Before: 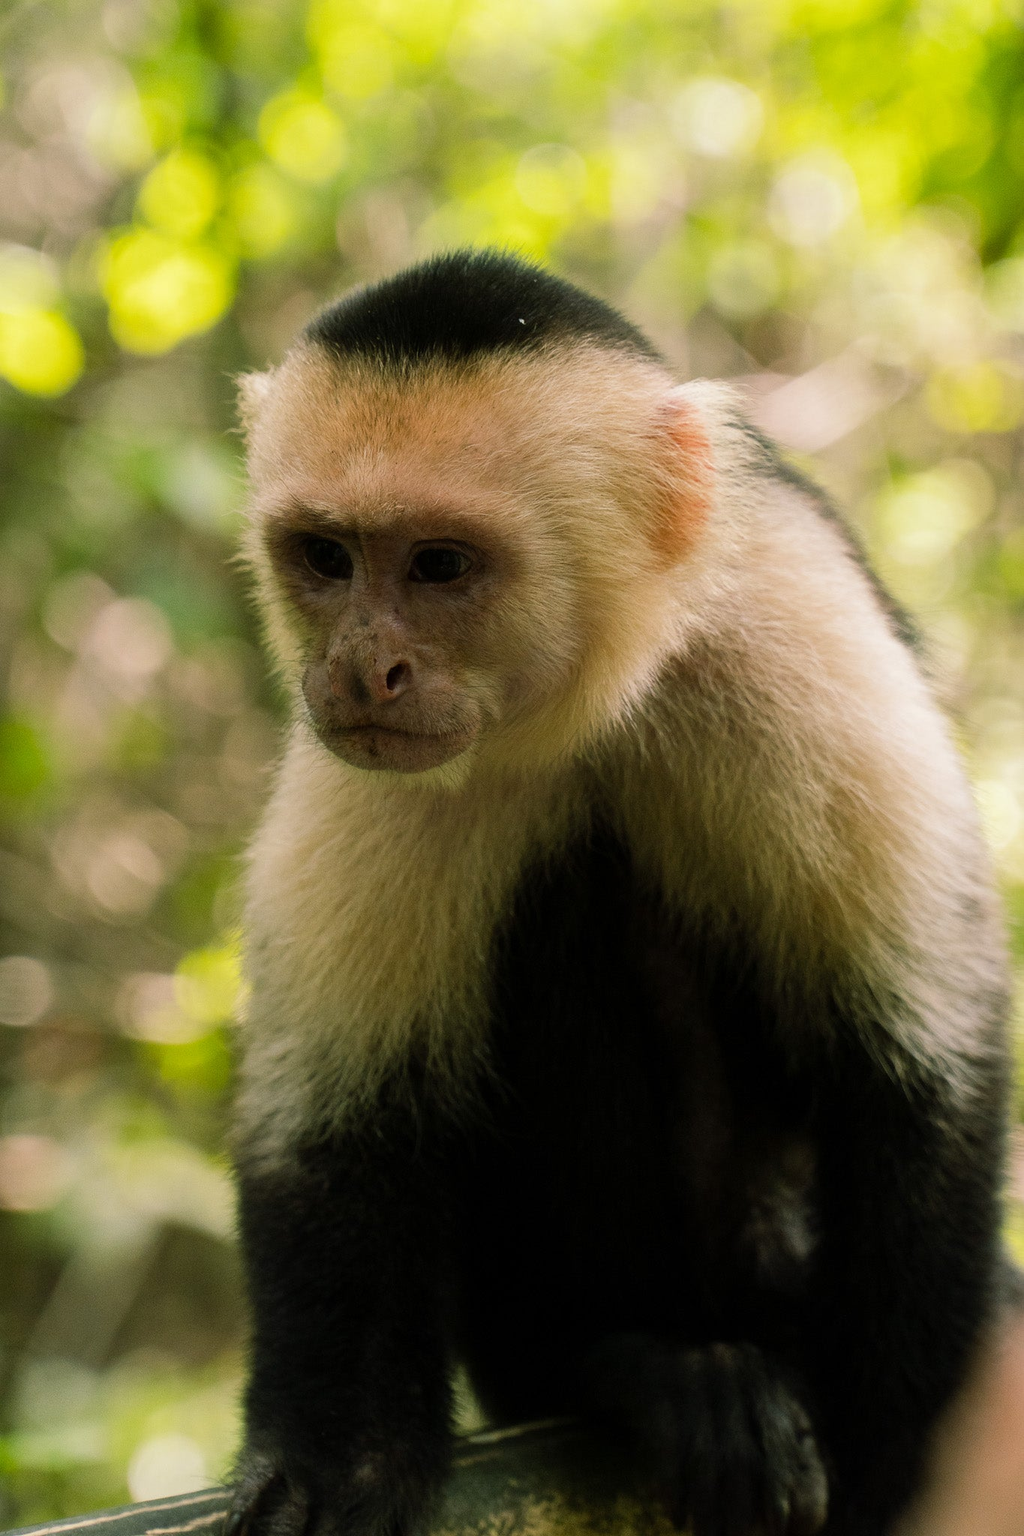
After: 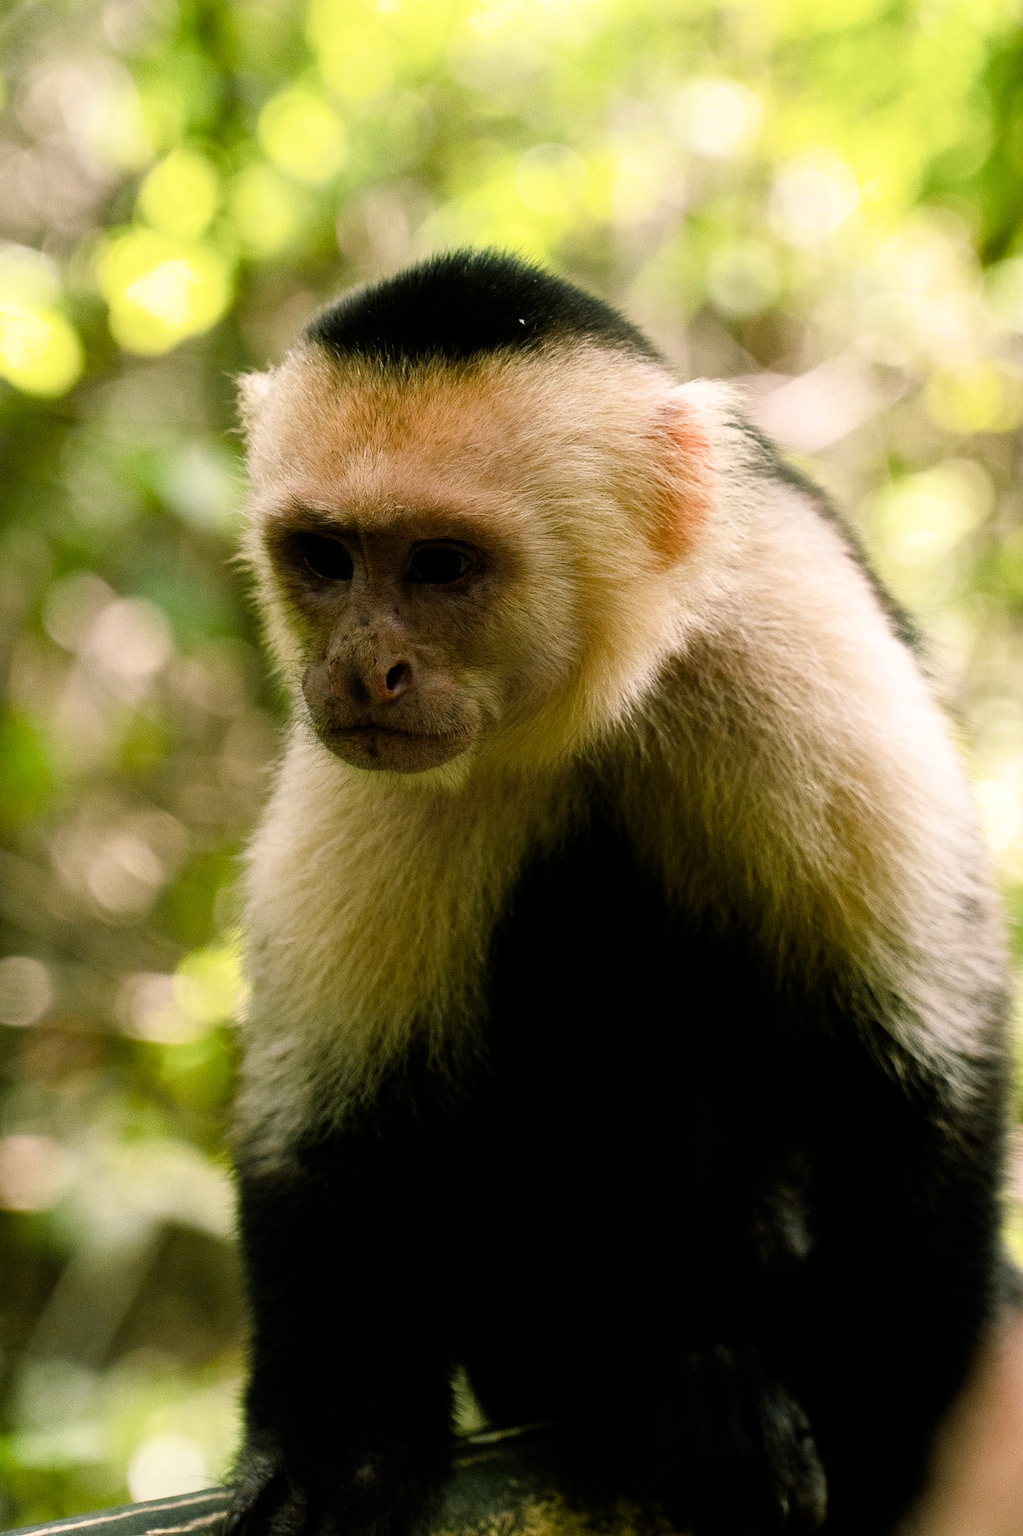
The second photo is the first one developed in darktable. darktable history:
color balance rgb: perceptual saturation grading › global saturation 0.931%, perceptual saturation grading › highlights -8.863%, perceptual saturation grading › mid-tones 18.804%, perceptual saturation grading › shadows 28.615%
filmic rgb: black relative exposure -8.02 EV, white relative exposure 2.34 EV, hardness 6.51
